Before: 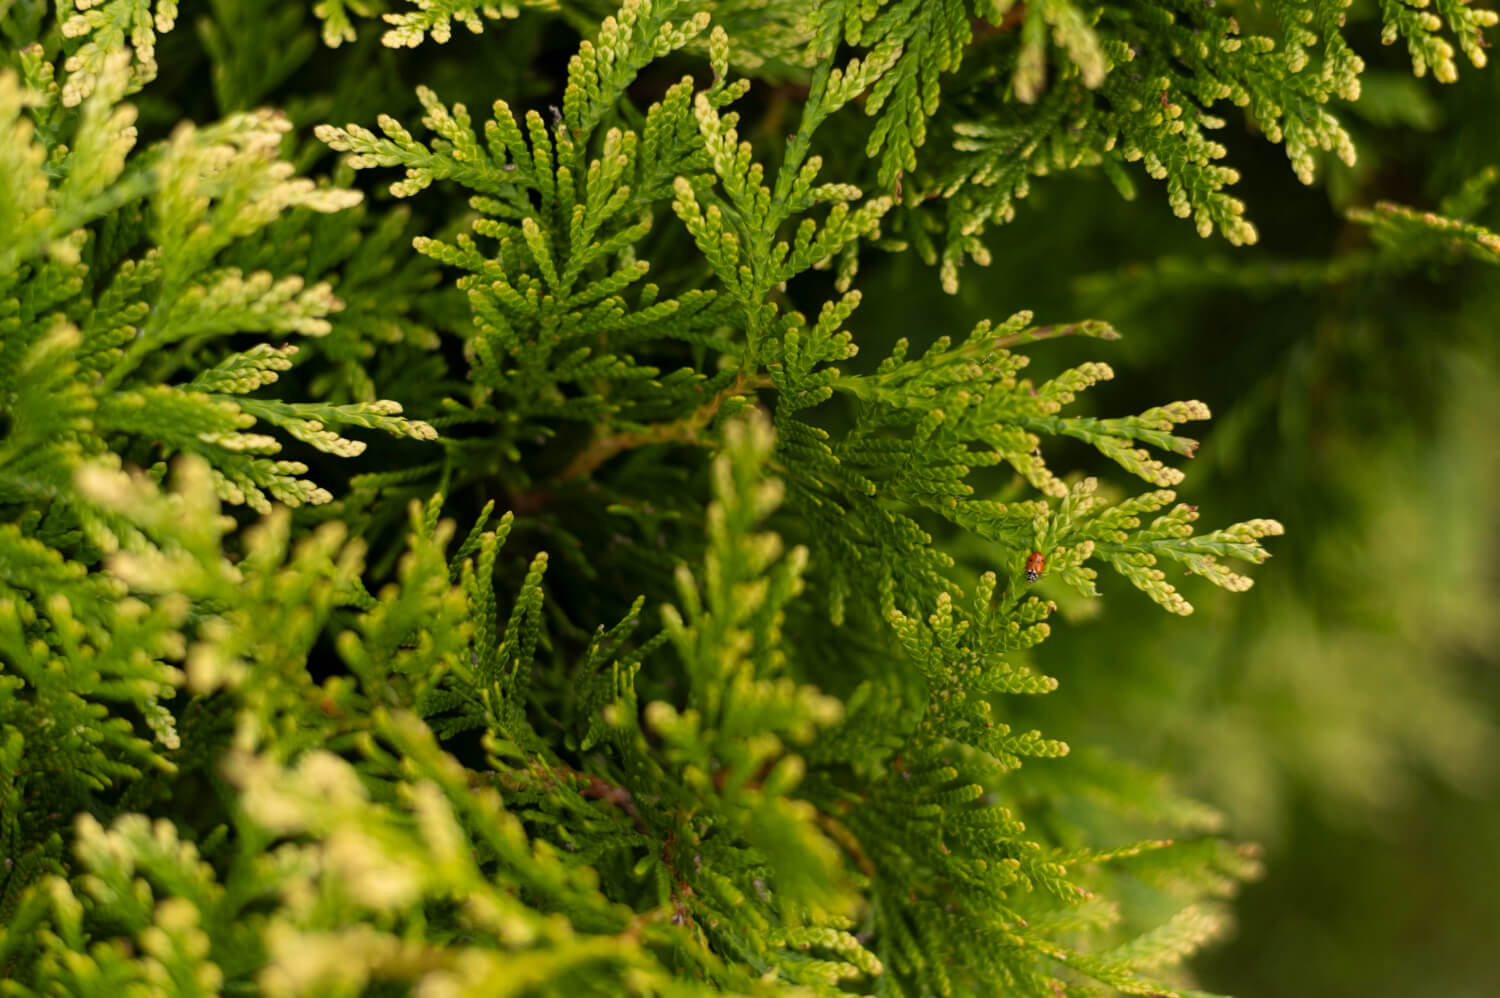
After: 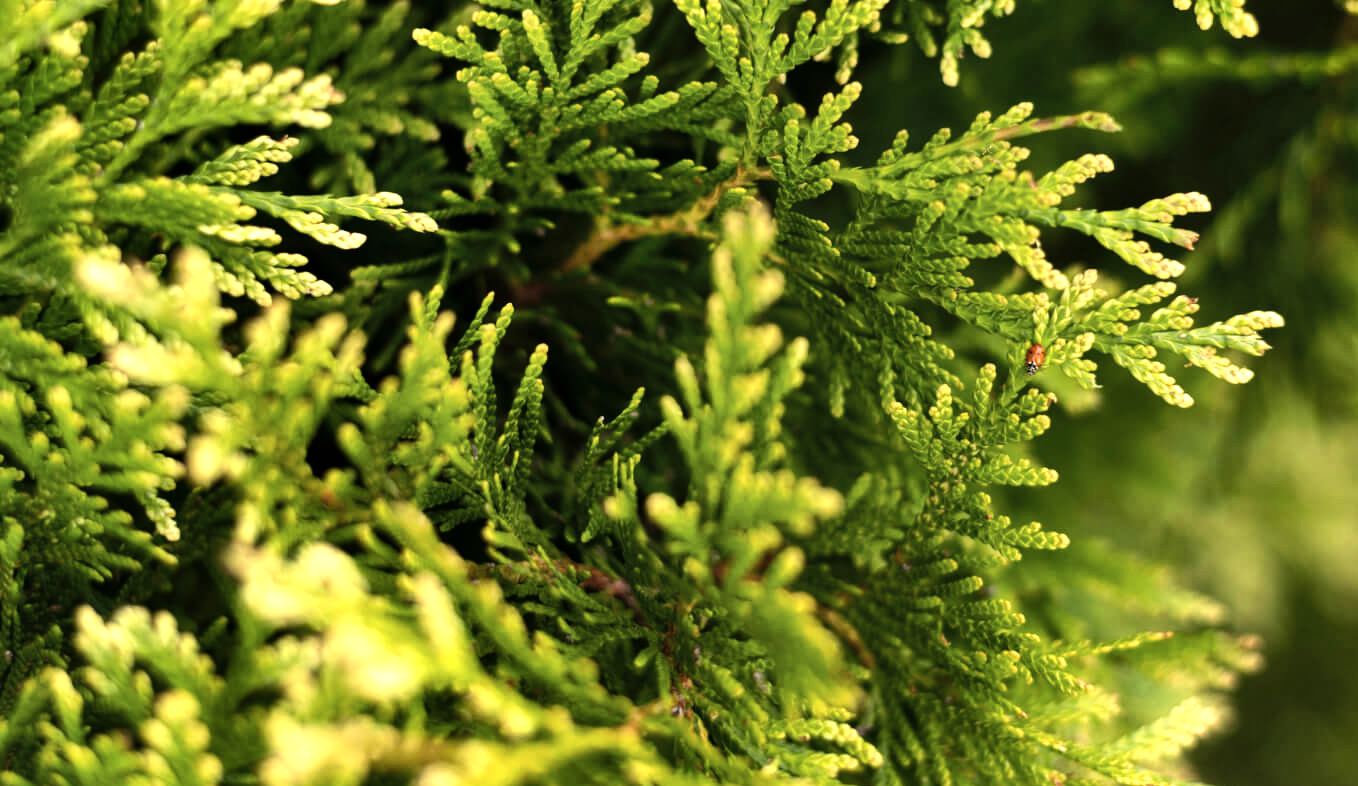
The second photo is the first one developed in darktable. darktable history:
crop: top 20.916%, right 9.437%, bottom 0.316%
tone equalizer: -8 EV -0.75 EV, -7 EV -0.7 EV, -6 EV -0.6 EV, -5 EV -0.4 EV, -3 EV 0.4 EV, -2 EV 0.6 EV, -1 EV 0.7 EV, +0 EV 0.75 EV, edges refinement/feathering 500, mask exposure compensation -1.57 EV, preserve details no
shadows and highlights: radius 110.86, shadows 51.09, white point adjustment 9.16, highlights -4.17, highlights color adjustment 32.2%, soften with gaussian
